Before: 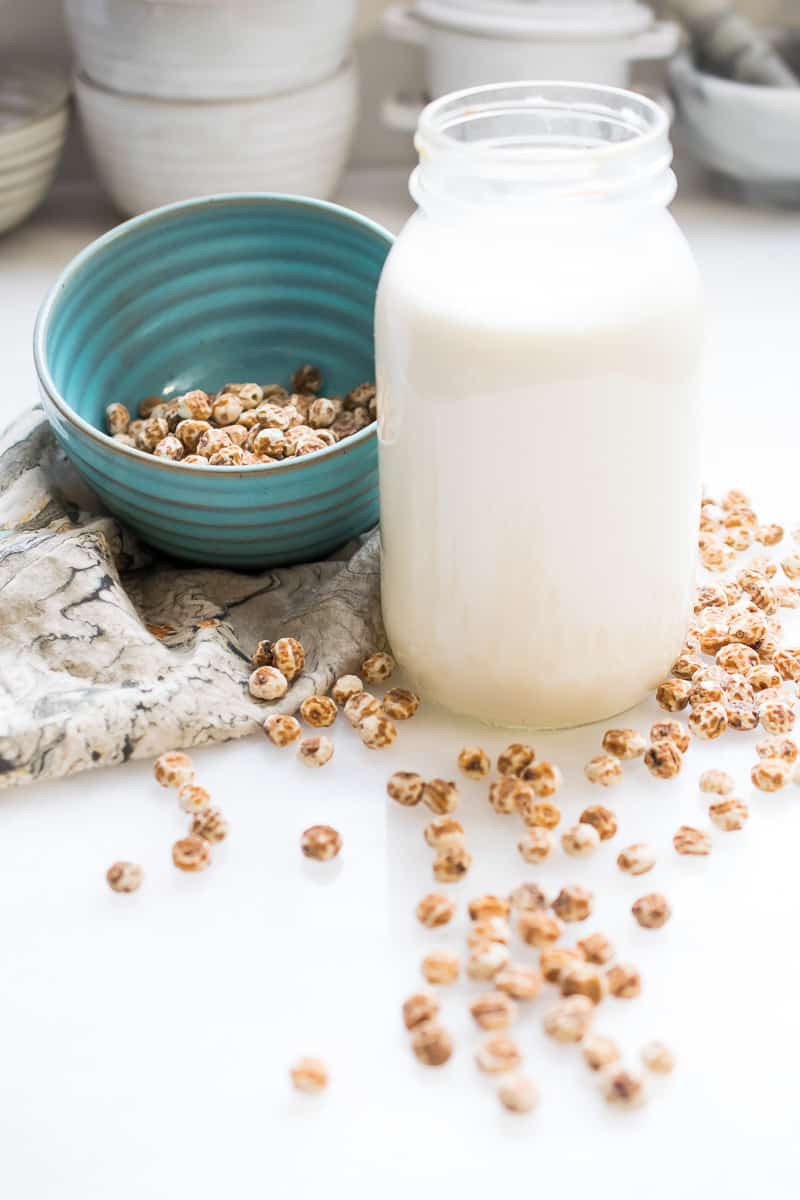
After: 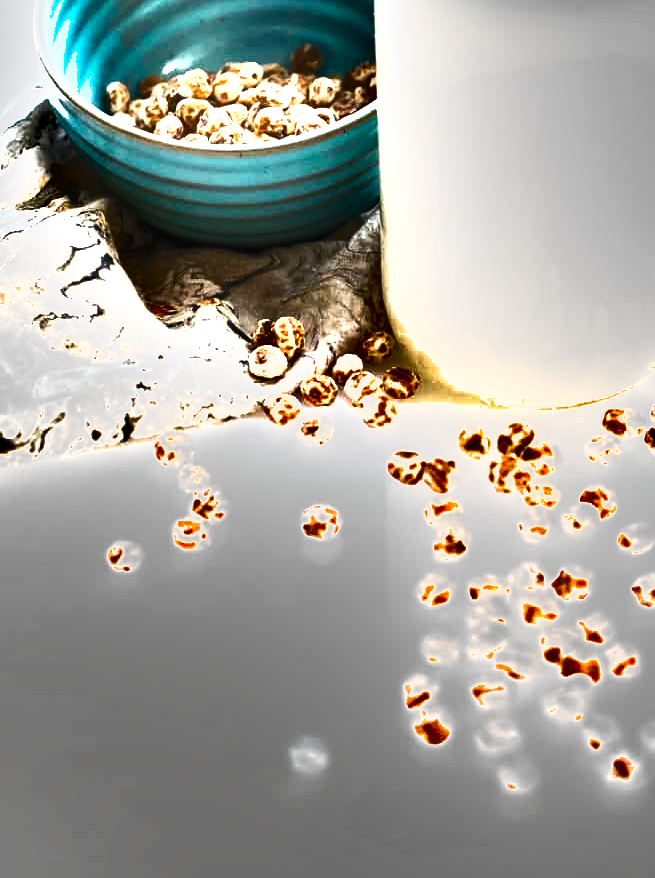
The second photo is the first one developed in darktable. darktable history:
exposure: black level correction -0.002, exposure 1.344 EV, compensate highlight preservation false
crop: top 26.796%, right 18.021%
shadows and highlights: radius 107.58, shadows 23.74, highlights -58.95, low approximation 0.01, soften with gaussian
